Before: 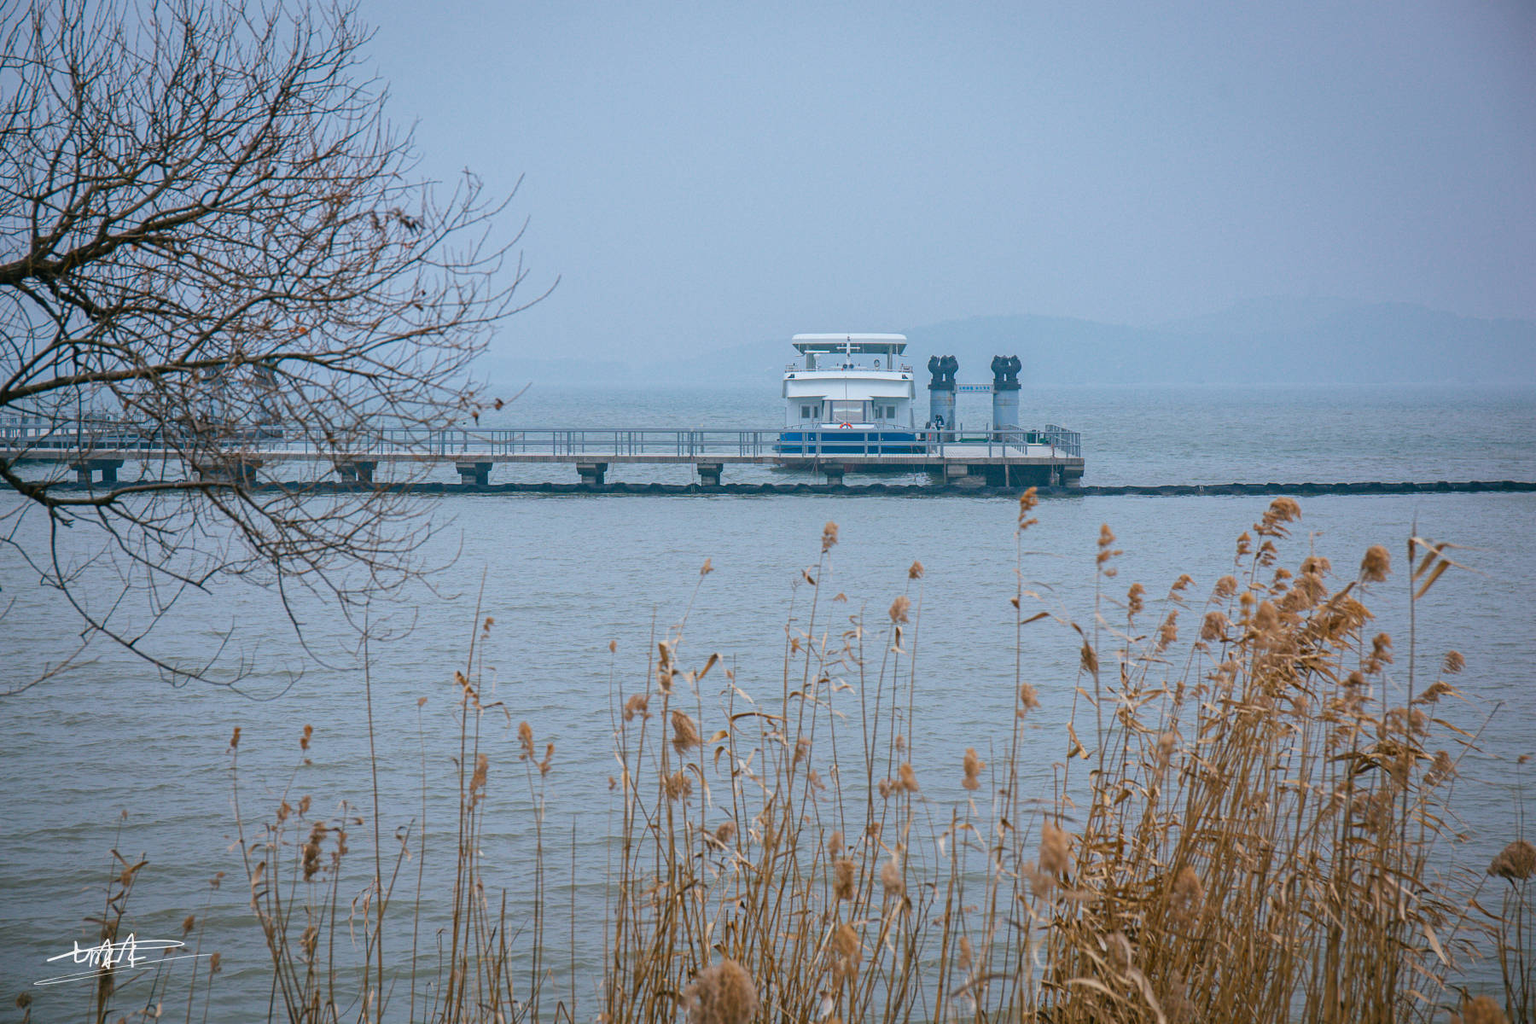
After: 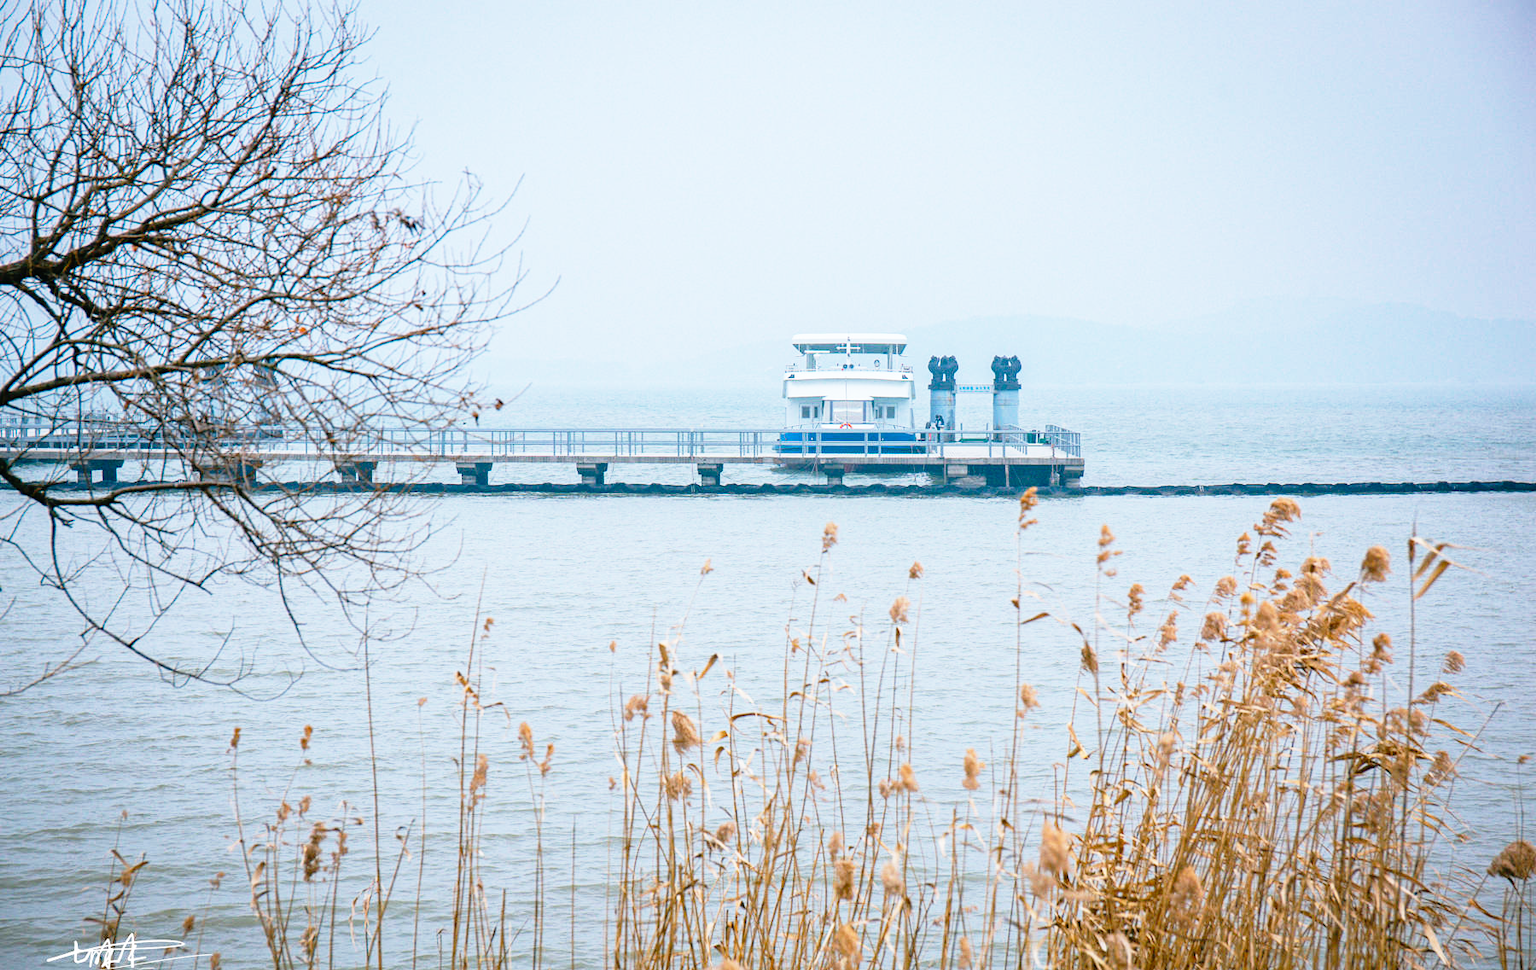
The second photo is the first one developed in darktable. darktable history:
base curve: curves: ch0 [(0, 0) (0.012, 0.01) (0.073, 0.168) (0.31, 0.711) (0.645, 0.957) (1, 1)], preserve colors none
crop and rotate: top 0.002%, bottom 5.197%
